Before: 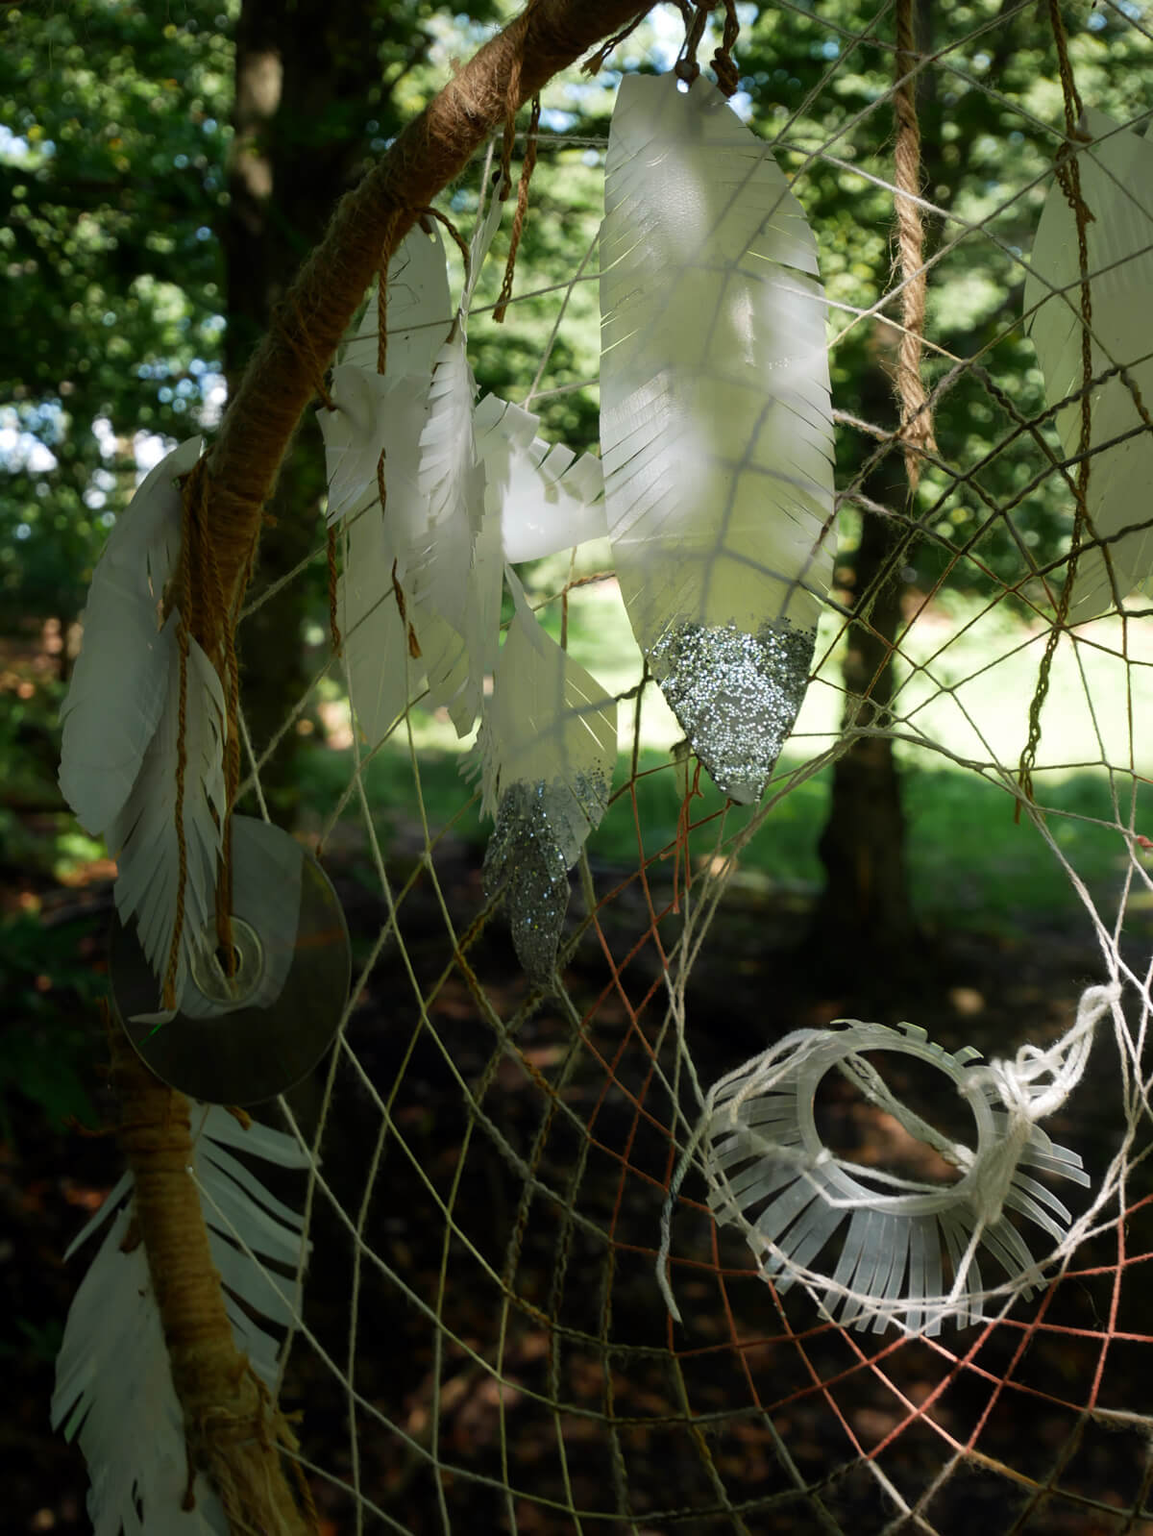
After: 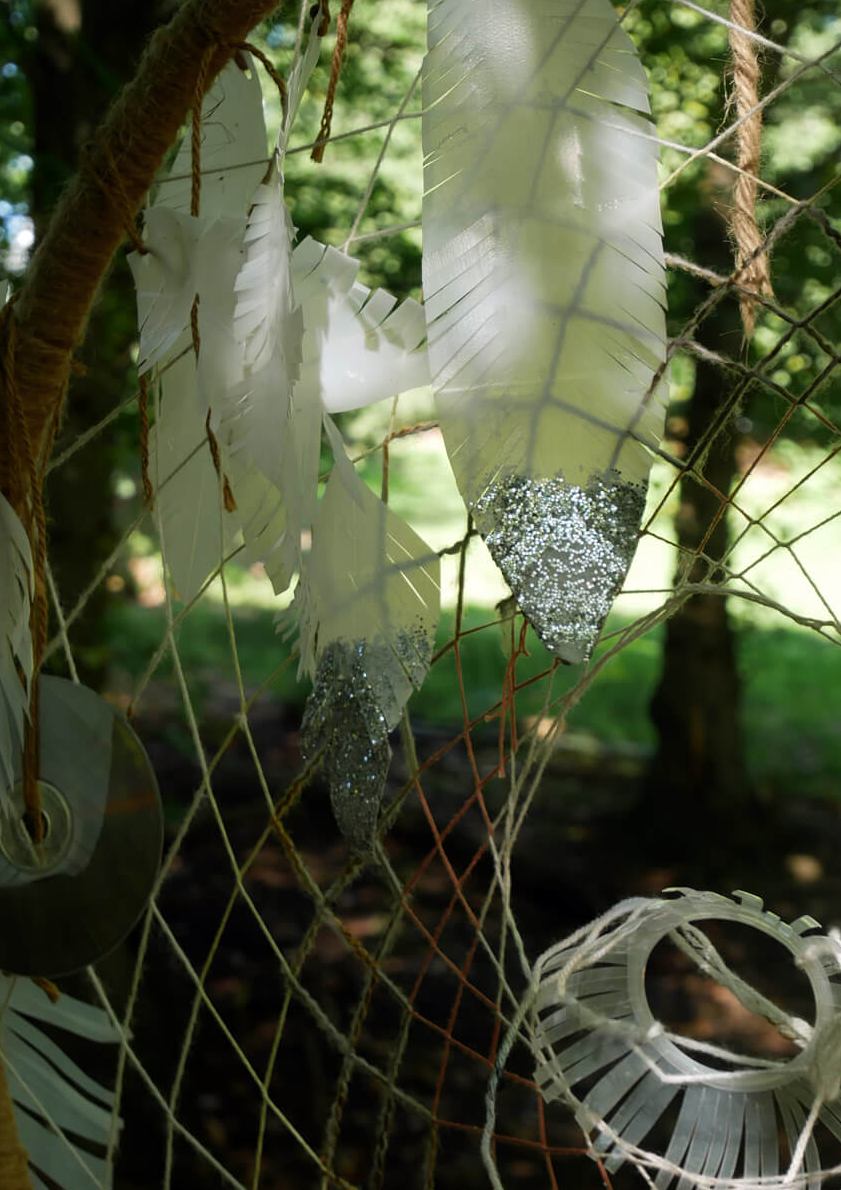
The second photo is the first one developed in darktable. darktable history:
crop and rotate: left 16.879%, top 10.871%, right 12.986%, bottom 14.626%
color zones: curves: ch0 [(0.068, 0.464) (0.25, 0.5) (0.48, 0.508) (0.75, 0.536) (0.886, 0.476) (0.967, 0.456)]; ch1 [(0.066, 0.456) (0.25, 0.5) (0.616, 0.508) (0.746, 0.56) (0.934, 0.444)]
